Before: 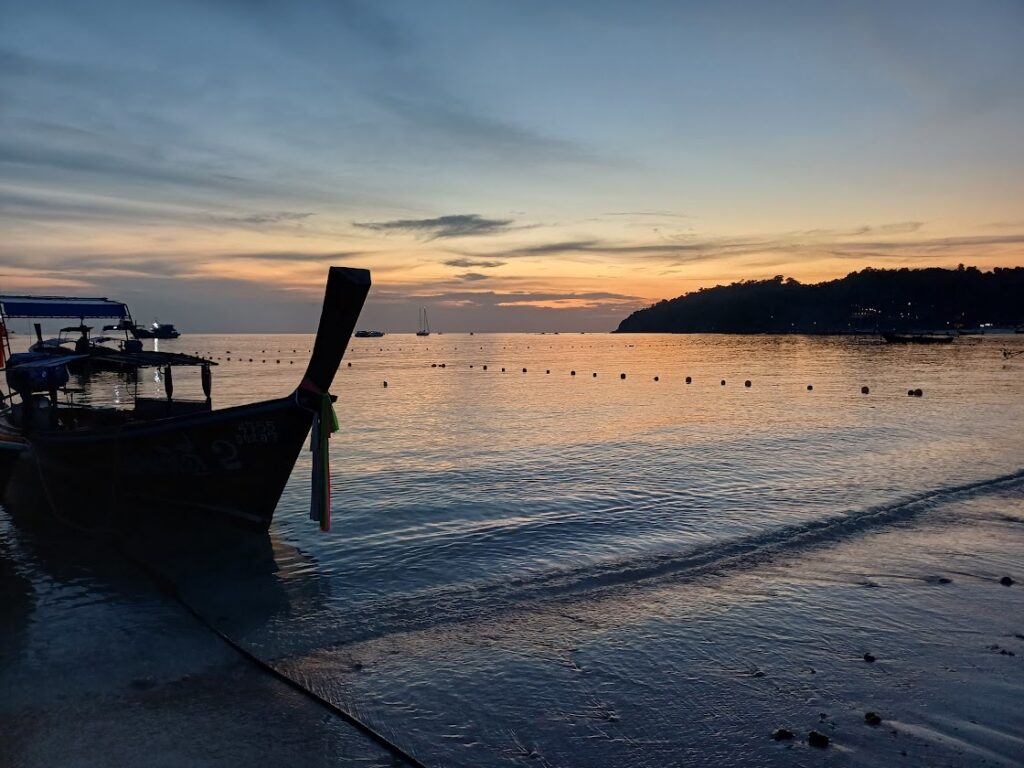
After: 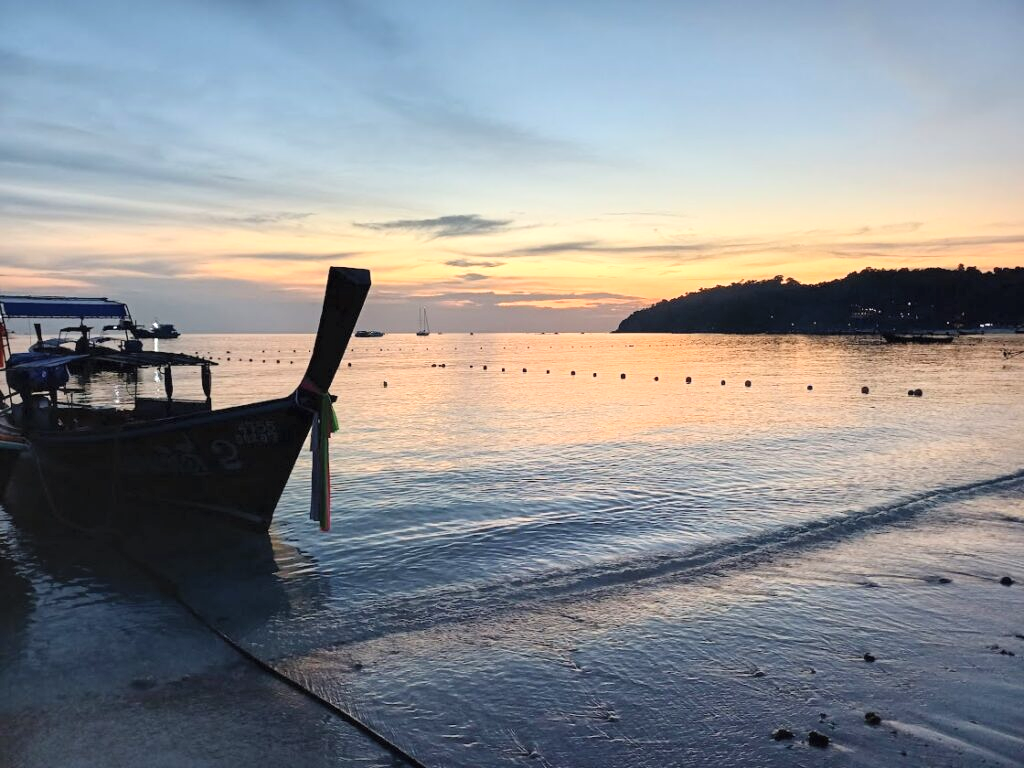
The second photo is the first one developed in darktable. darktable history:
exposure: black level correction 0, exposure 0.5 EV, compensate highlight preservation false
contrast brightness saturation: contrast 0.14, brightness 0.21
